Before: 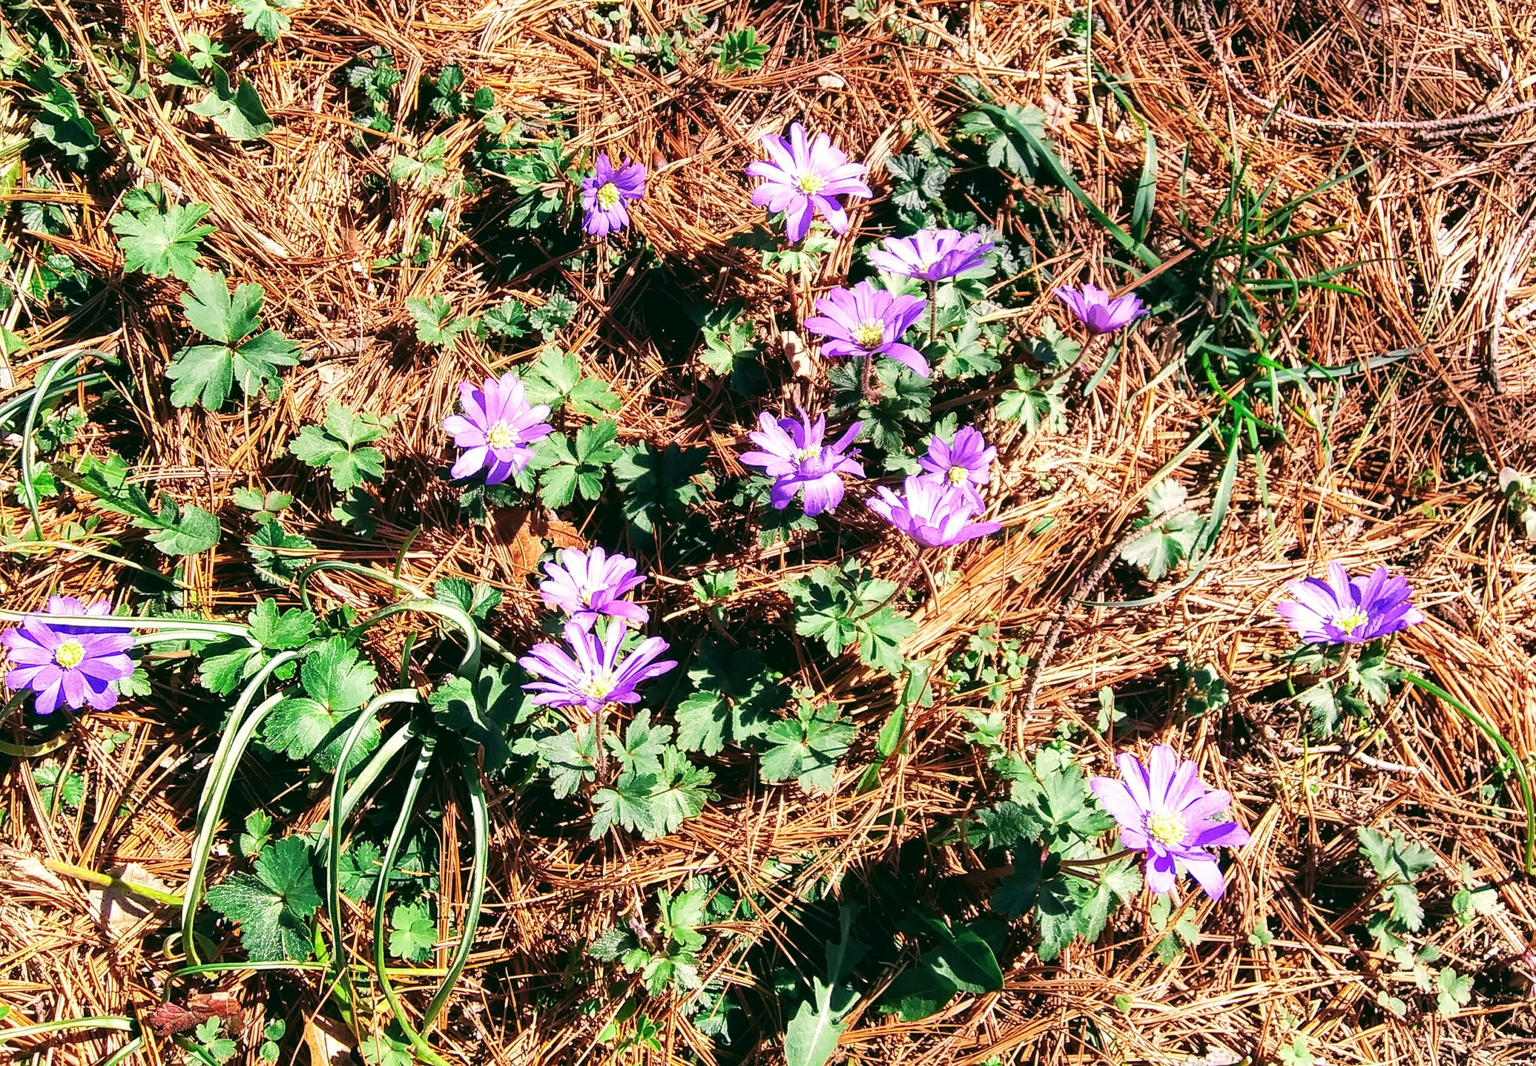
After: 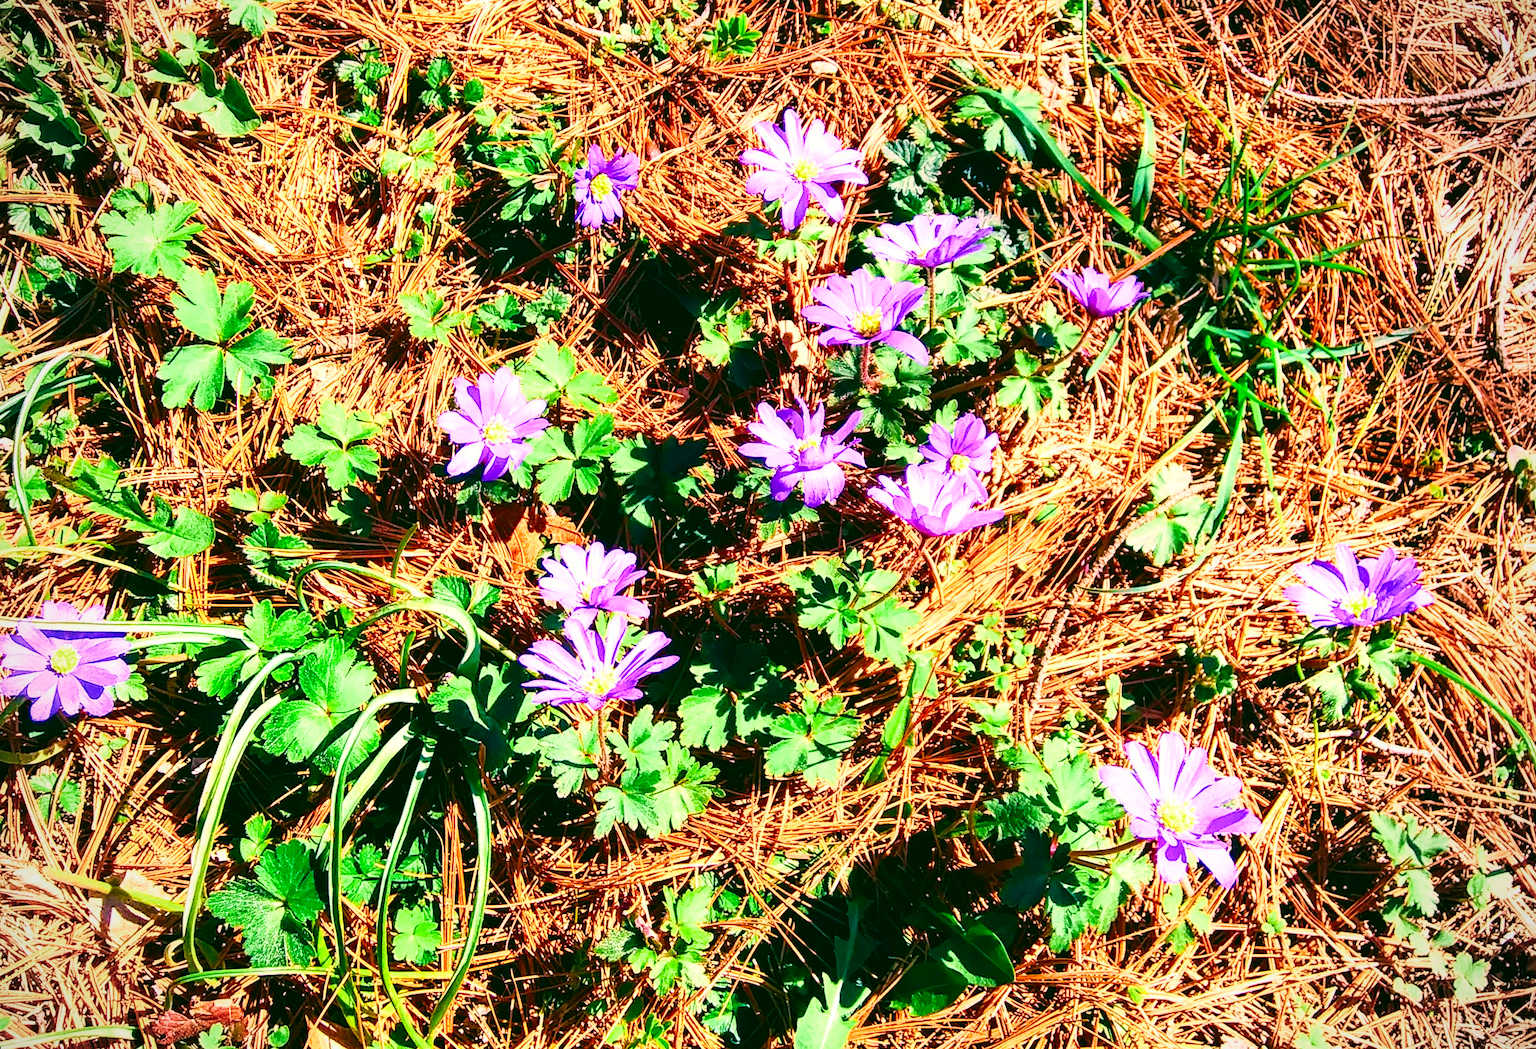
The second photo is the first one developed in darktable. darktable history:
velvia: strength 51%, mid-tones bias 0.51
rotate and perspective: rotation -1°, crop left 0.011, crop right 0.989, crop top 0.025, crop bottom 0.975
vignetting: fall-off radius 60.92%
exposure: exposure 0.217 EV, compensate highlight preservation false
tone curve: curves: ch0 [(0, 0) (0.091, 0.077) (0.517, 0.574) (0.745, 0.82) (0.844, 0.908) (0.909, 0.942) (1, 0.973)]; ch1 [(0, 0) (0.437, 0.404) (0.5, 0.5) (0.534, 0.546) (0.58, 0.603) (0.616, 0.649) (1, 1)]; ch2 [(0, 0) (0.442, 0.415) (0.5, 0.5) (0.535, 0.547) (0.585, 0.62) (1, 1)], color space Lab, independent channels, preserve colors none
